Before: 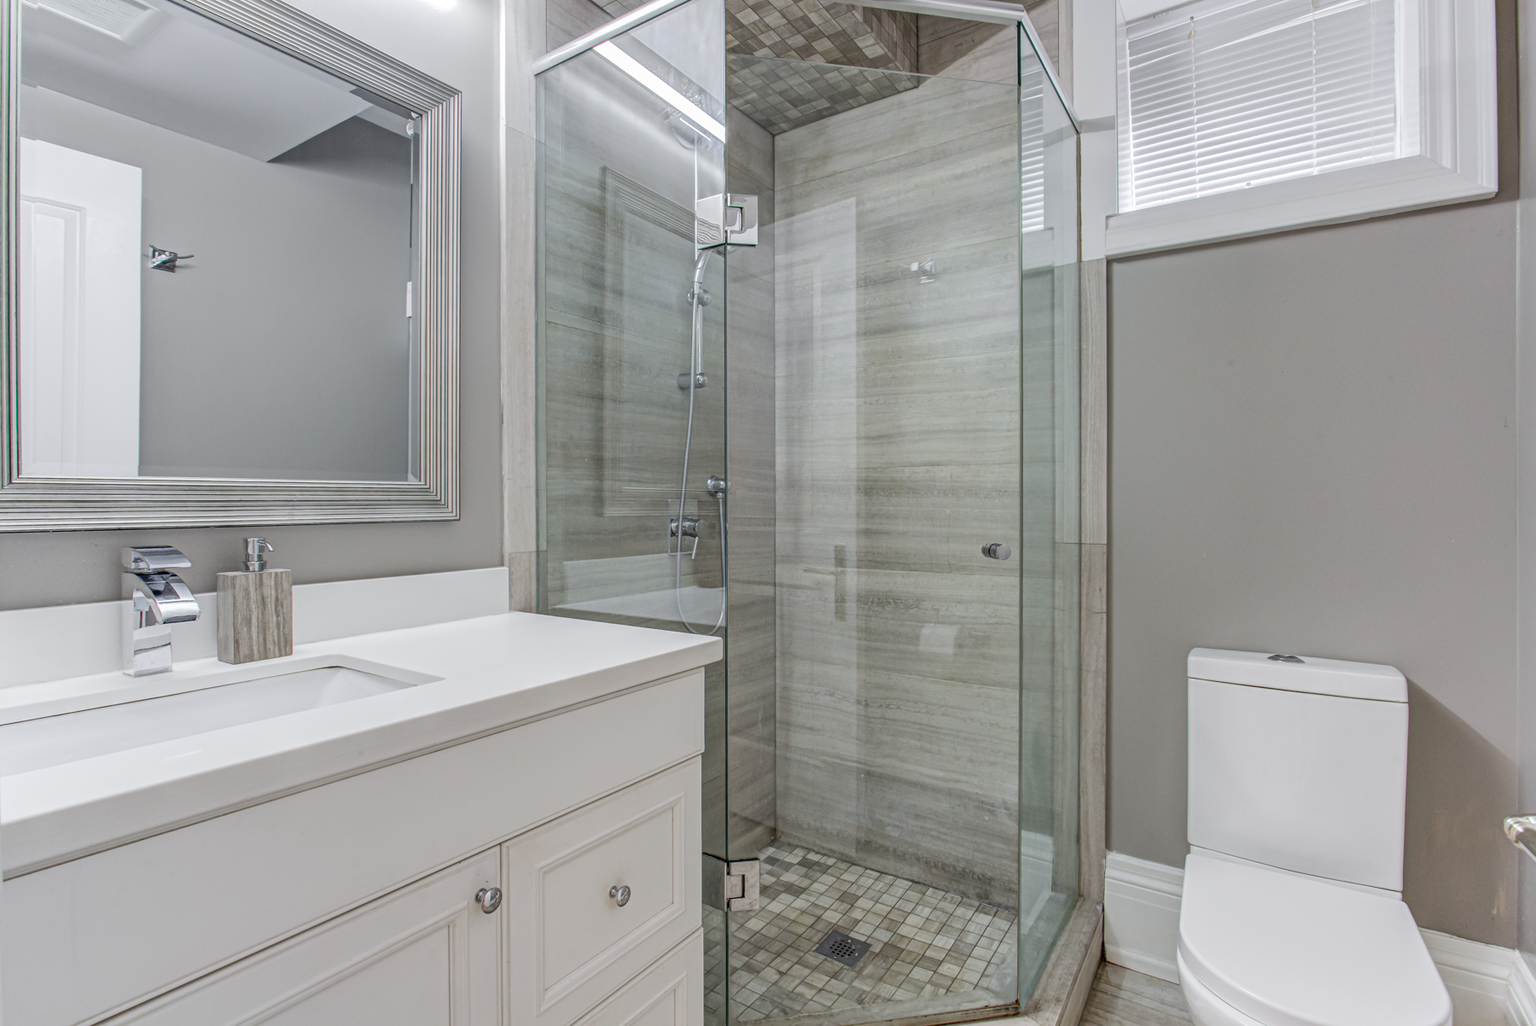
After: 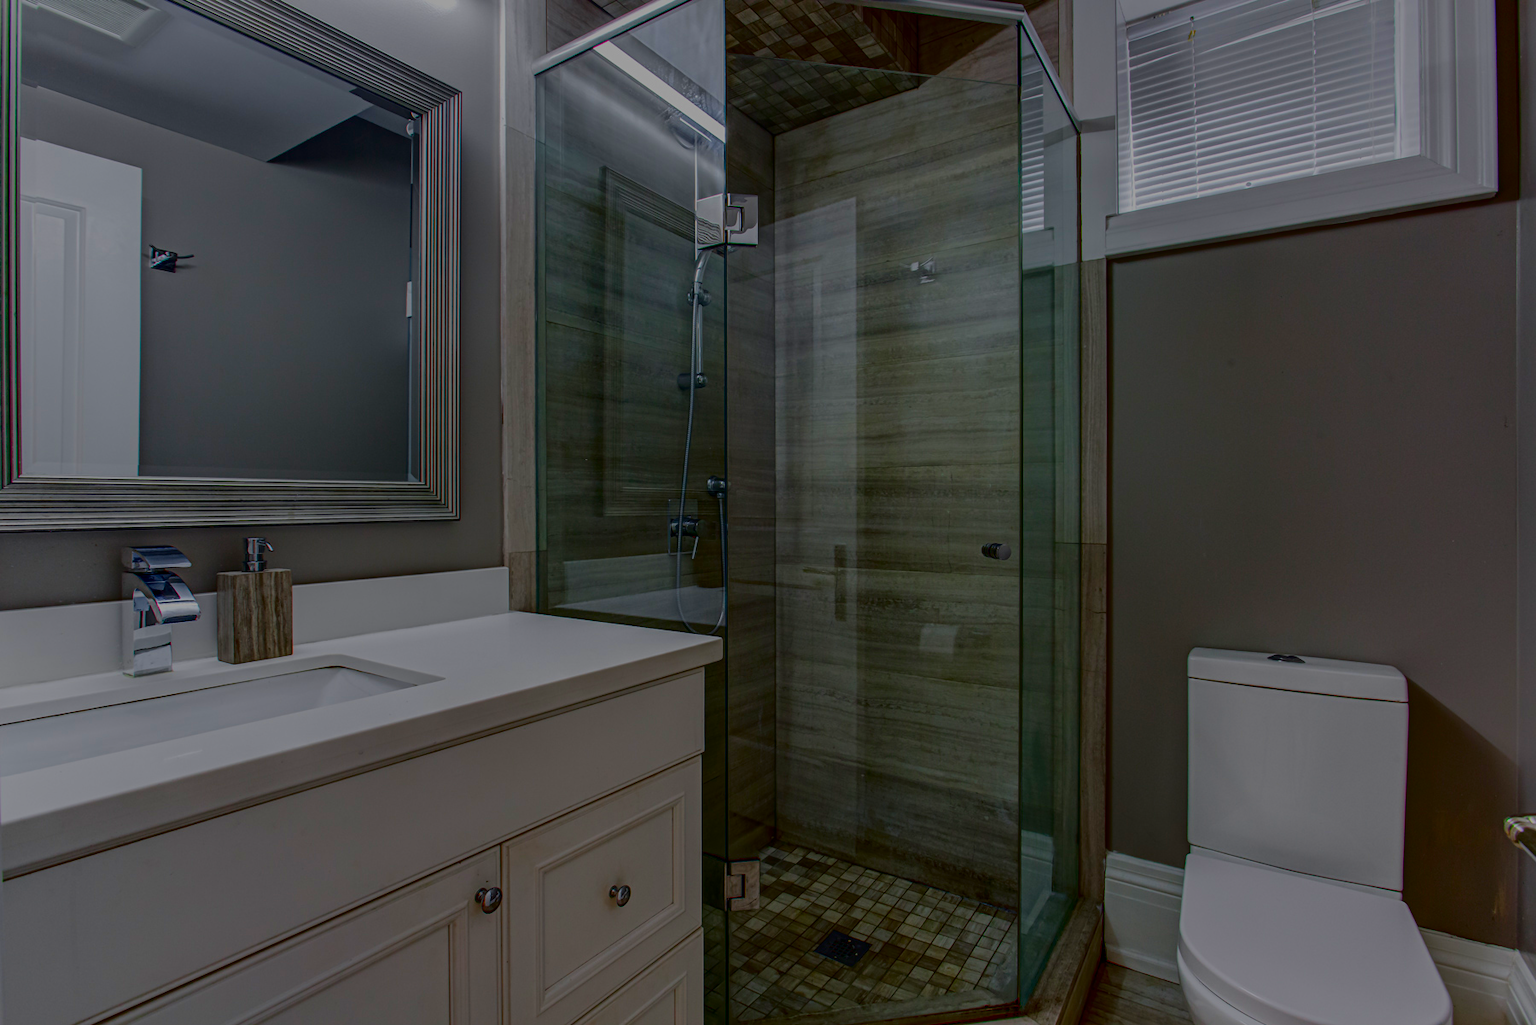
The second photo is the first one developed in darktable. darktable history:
filmic rgb: middle gray luminance 29.15%, black relative exposure -10.24 EV, white relative exposure 5.47 EV, target black luminance 0%, hardness 3.96, latitude 1.67%, contrast 1.12, highlights saturation mix 4.61%, shadows ↔ highlights balance 15.86%, color science v6 (2022)
contrast brightness saturation: brightness -0.994, saturation 0.996
